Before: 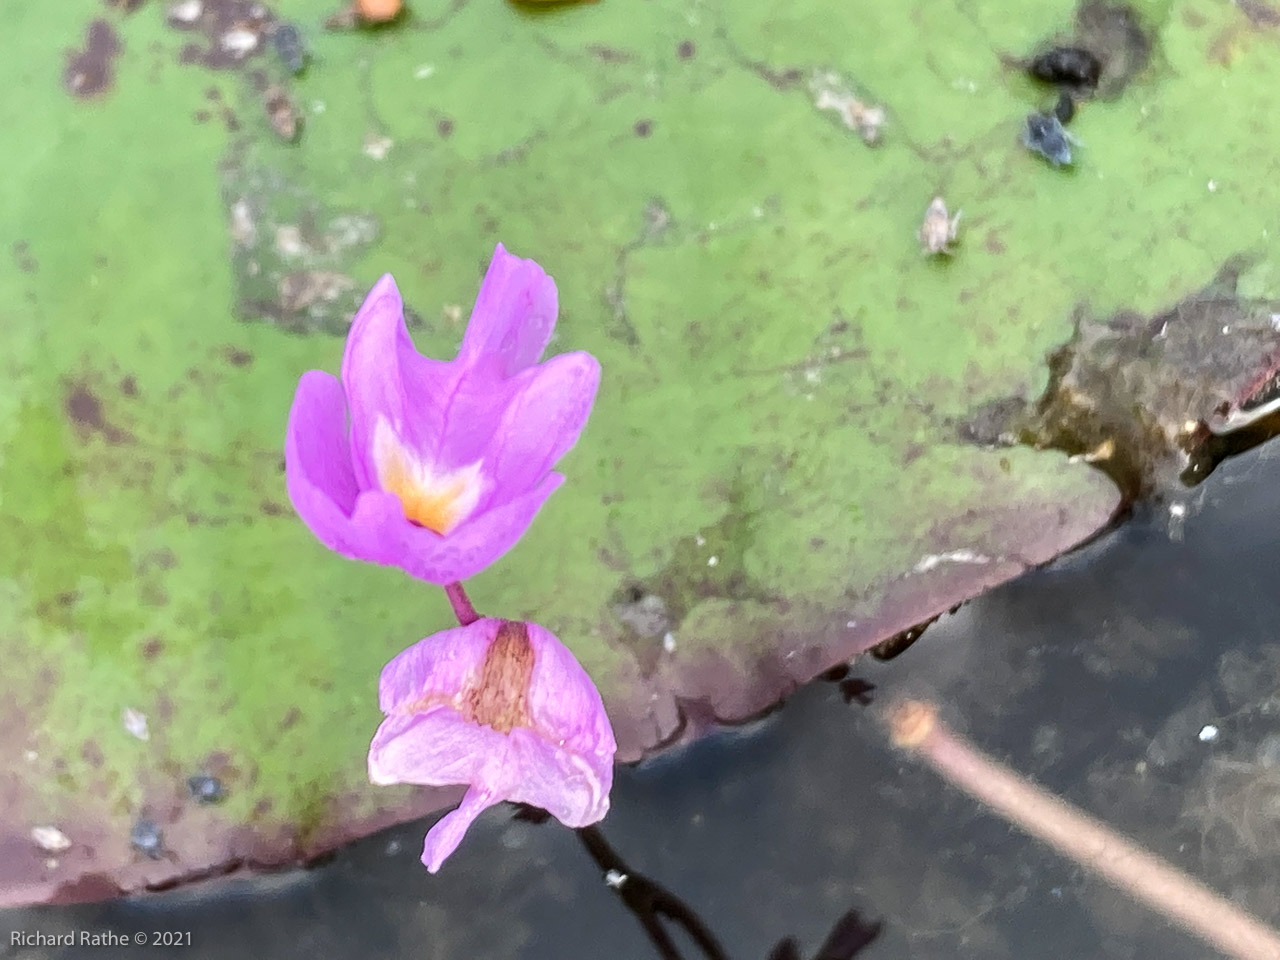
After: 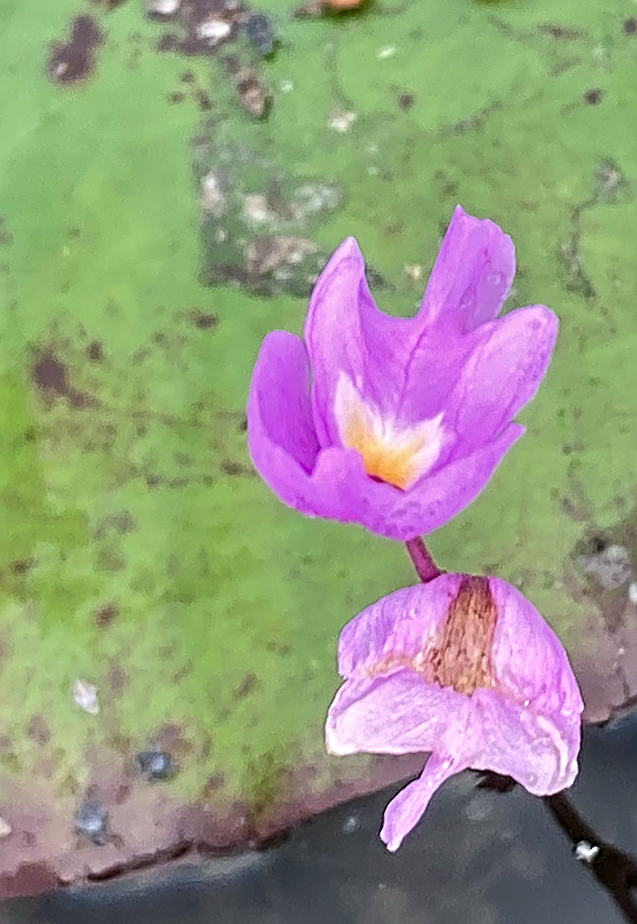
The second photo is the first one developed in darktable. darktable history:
crop: left 0.587%, right 45.588%, bottom 0.086%
rotate and perspective: rotation -1.68°, lens shift (vertical) -0.146, crop left 0.049, crop right 0.912, crop top 0.032, crop bottom 0.96
sharpen: radius 3.025, amount 0.757
shadows and highlights: soften with gaussian
